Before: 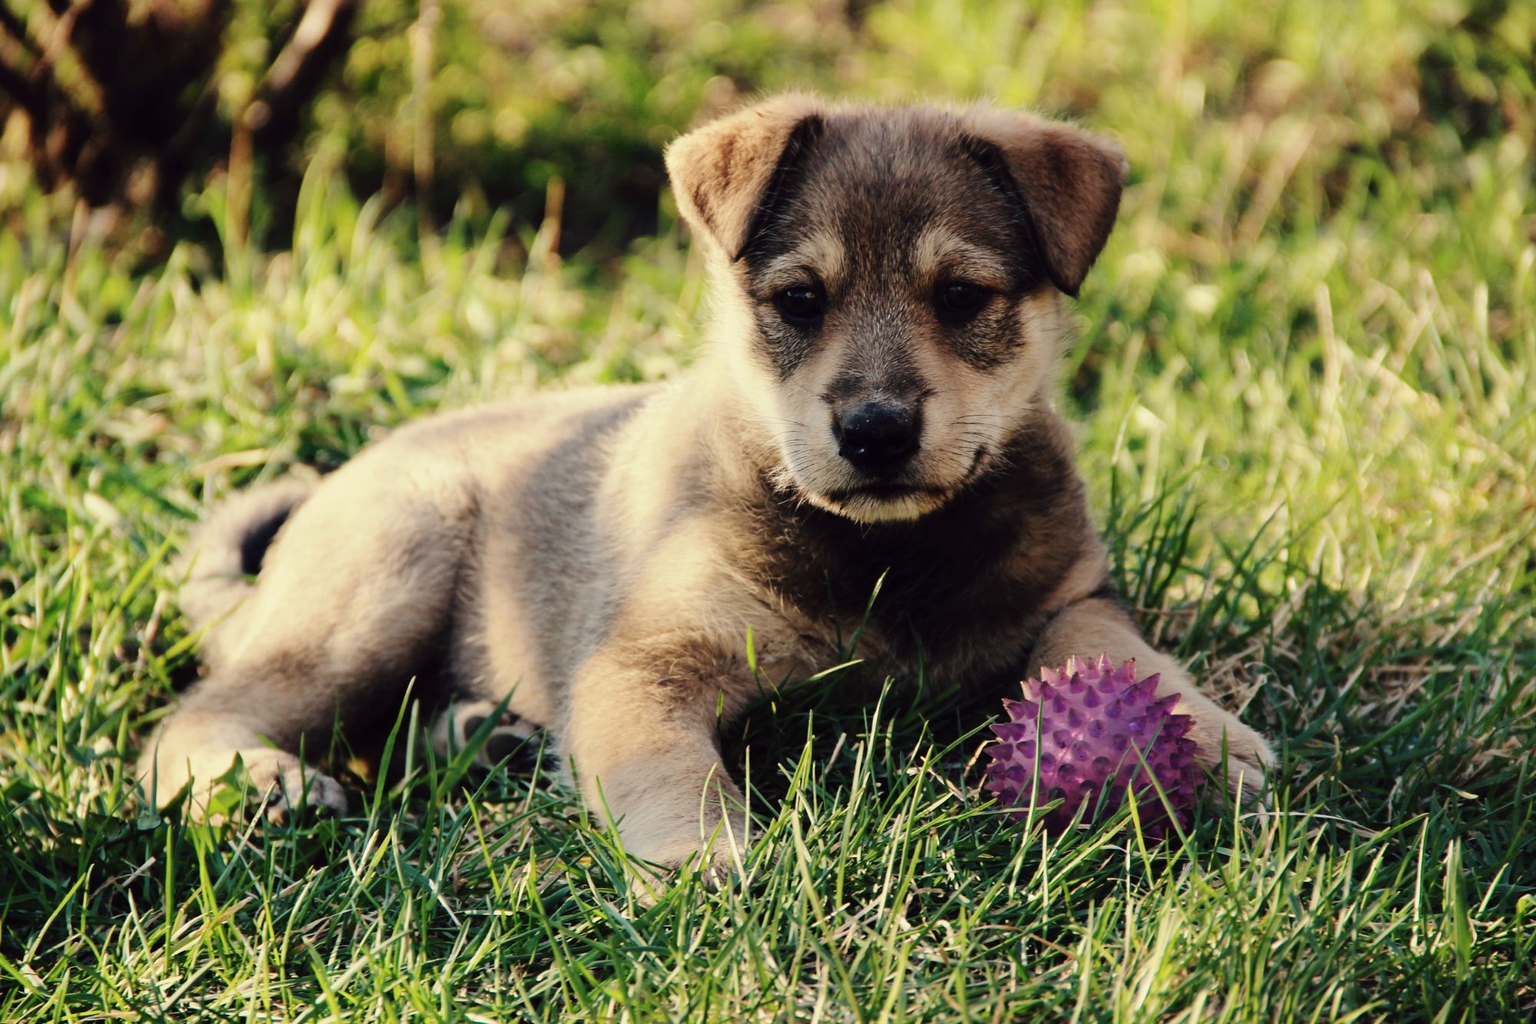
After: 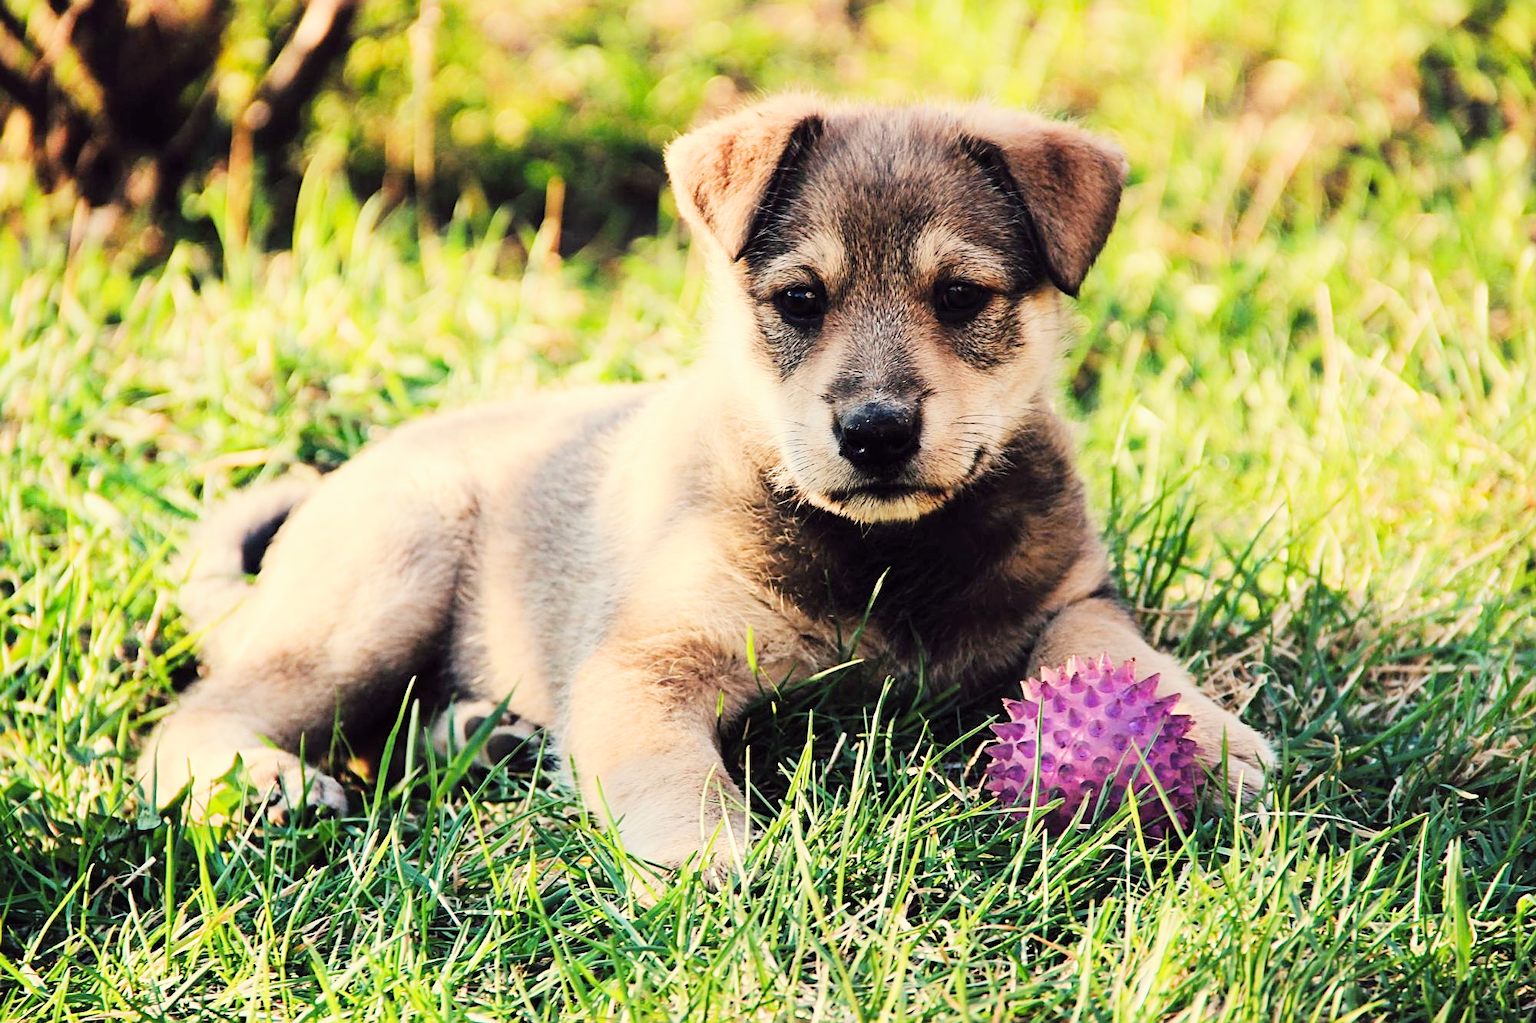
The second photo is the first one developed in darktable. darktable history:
filmic rgb: black relative exposure -7.65 EV, white relative exposure 4.56 EV, hardness 3.61
exposure: black level correction 0, exposure 1.7 EV, compensate exposure bias true, compensate highlight preservation false
sharpen: on, module defaults
color balance: output saturation 110%
